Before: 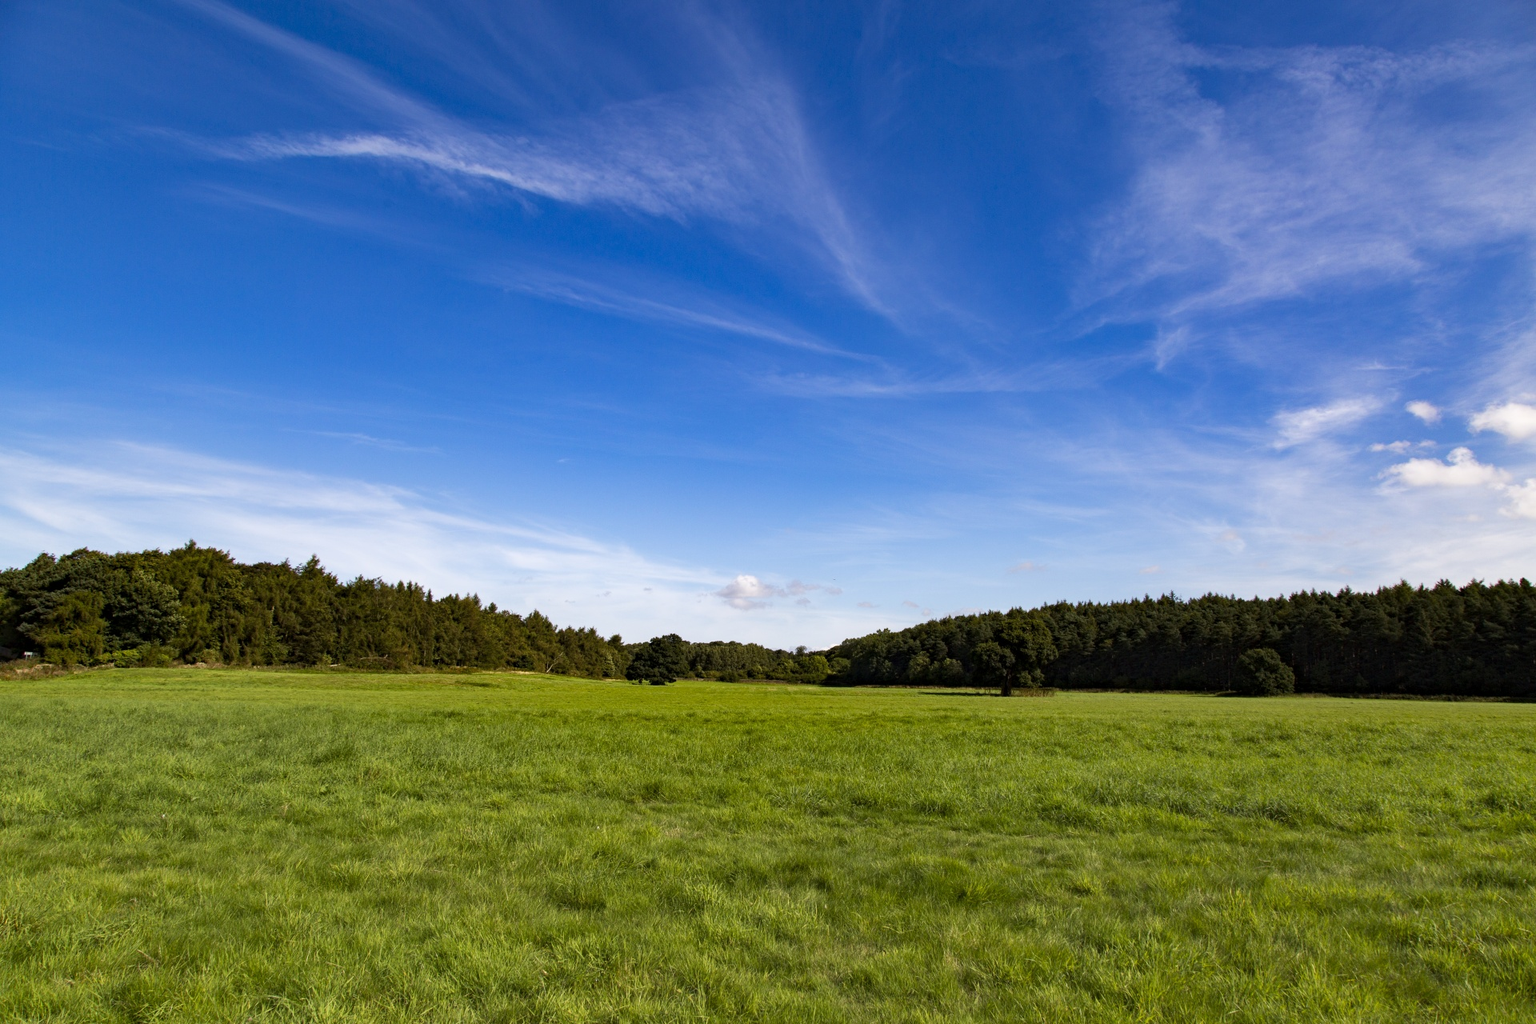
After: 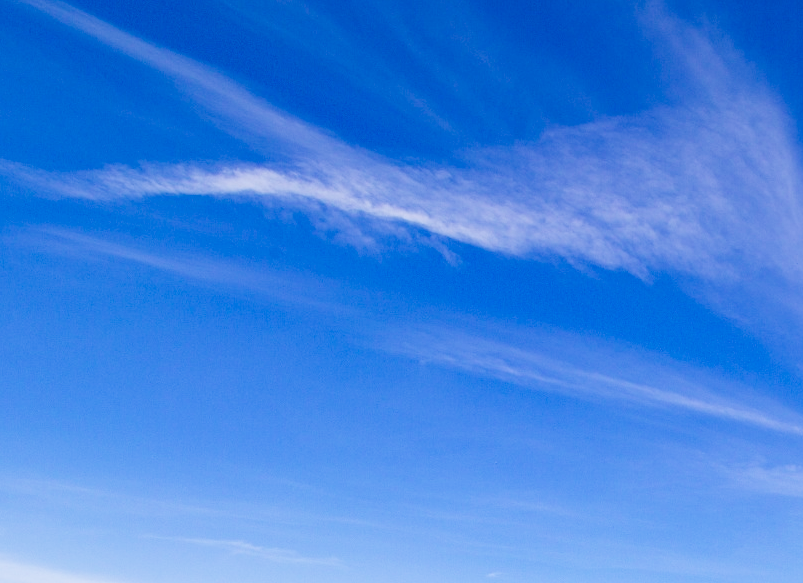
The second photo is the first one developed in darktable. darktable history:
crop and rotate: left 10.947%, top 0.118%, right 47.188%, bottom 54.298%
tone curve: curves: ch0 [(0.003, 0.023) (0.071, 0.052) (0.236, 0.197) (0.466, 0.557) (0.631, 0.764) (0.806, 0.906) (1, 1)]; ch1 [(0, 0) (0.262, 0.227) (0.417, 0.386) (0.469, 0.467) (0.502, 0.51) (0.528, 0.521) (0.573, 0.555) (0.605, 0.621) (0.644, 0.671) (0.686, 0.728) (0.994, 0.987)]; ch2 [(0, 0) (0.262, 0.188) (0.385, 0.353) (0.427, 0.424) (0.495, 0.502) (0.531, 0.555) (0.583, 0.632) (0.644, 0.748) (1, 1)], preserve colors none
